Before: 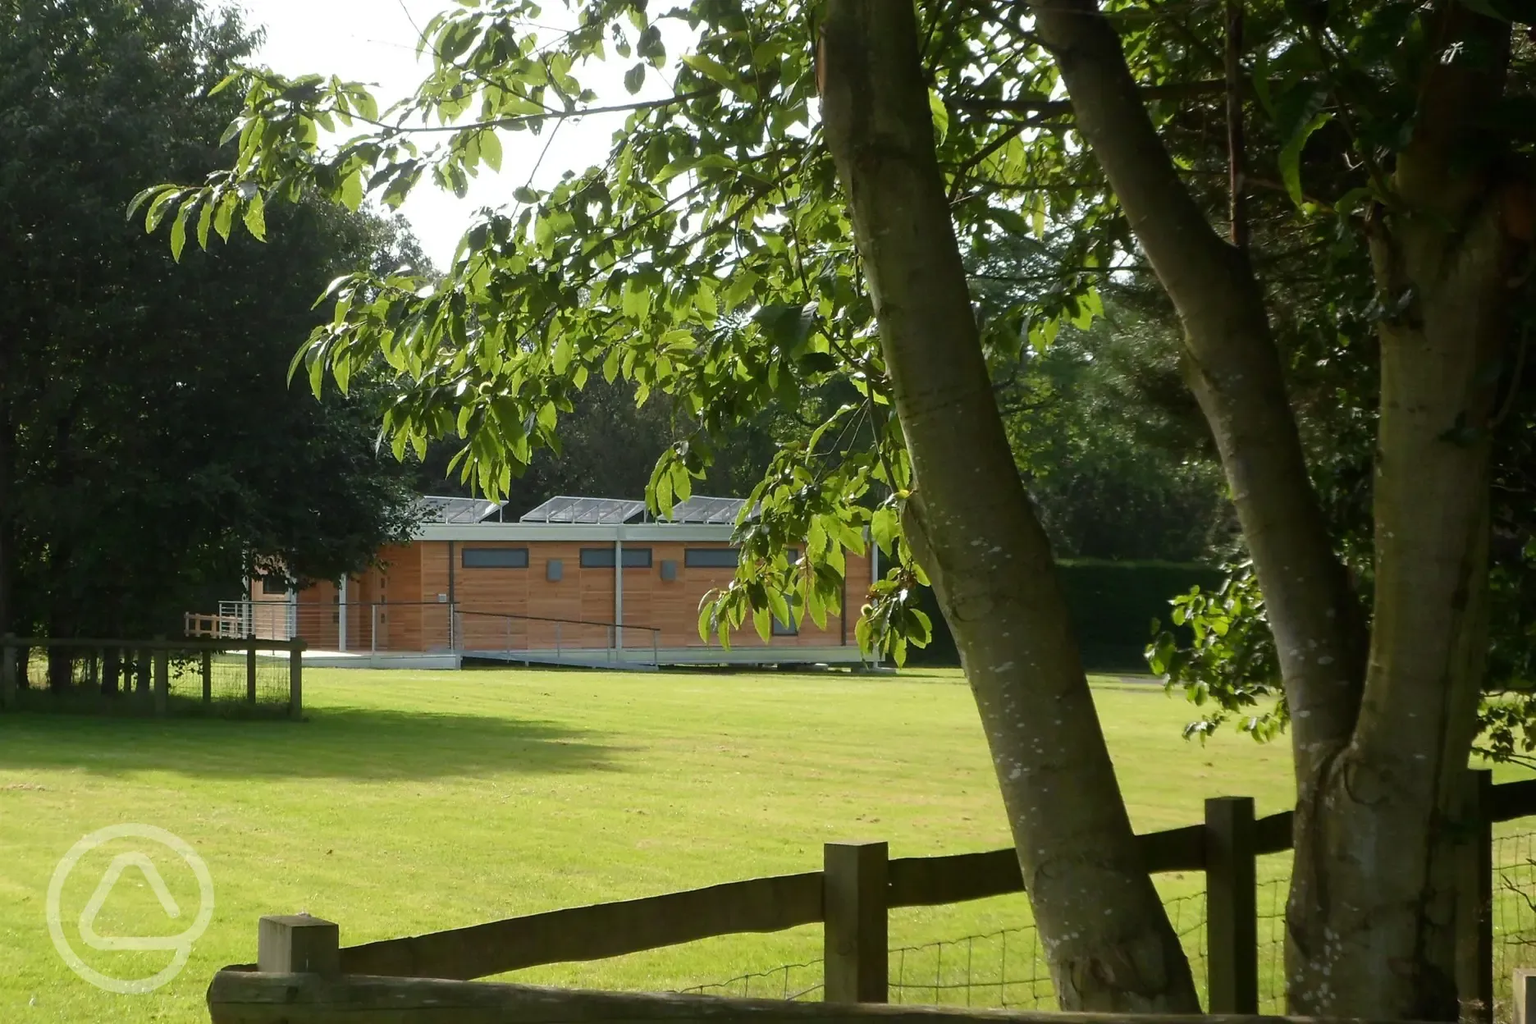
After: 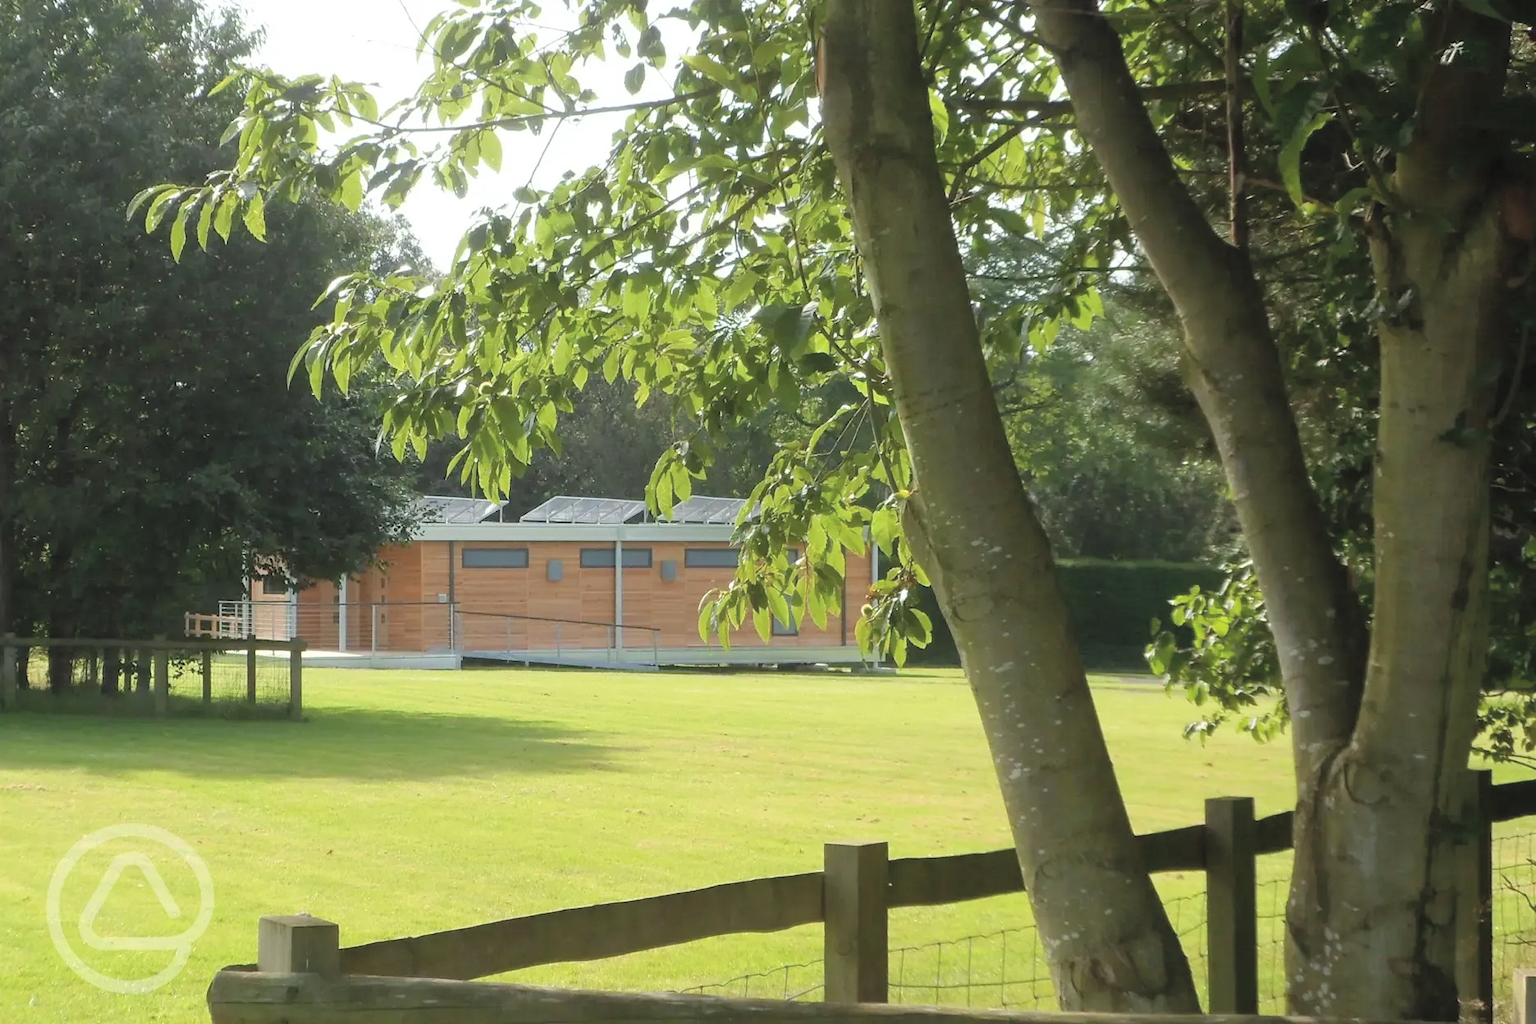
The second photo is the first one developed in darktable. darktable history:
contrast brightness saturation: brightness 0.289
